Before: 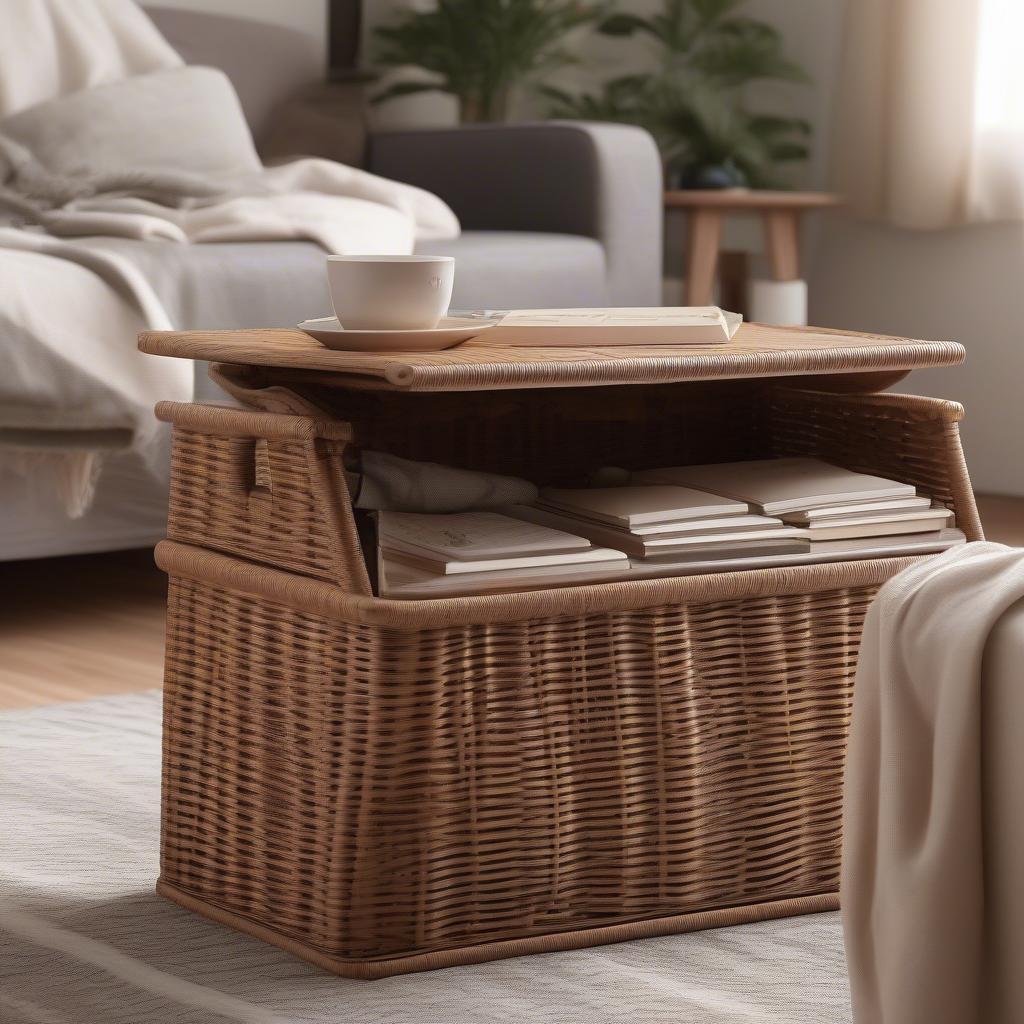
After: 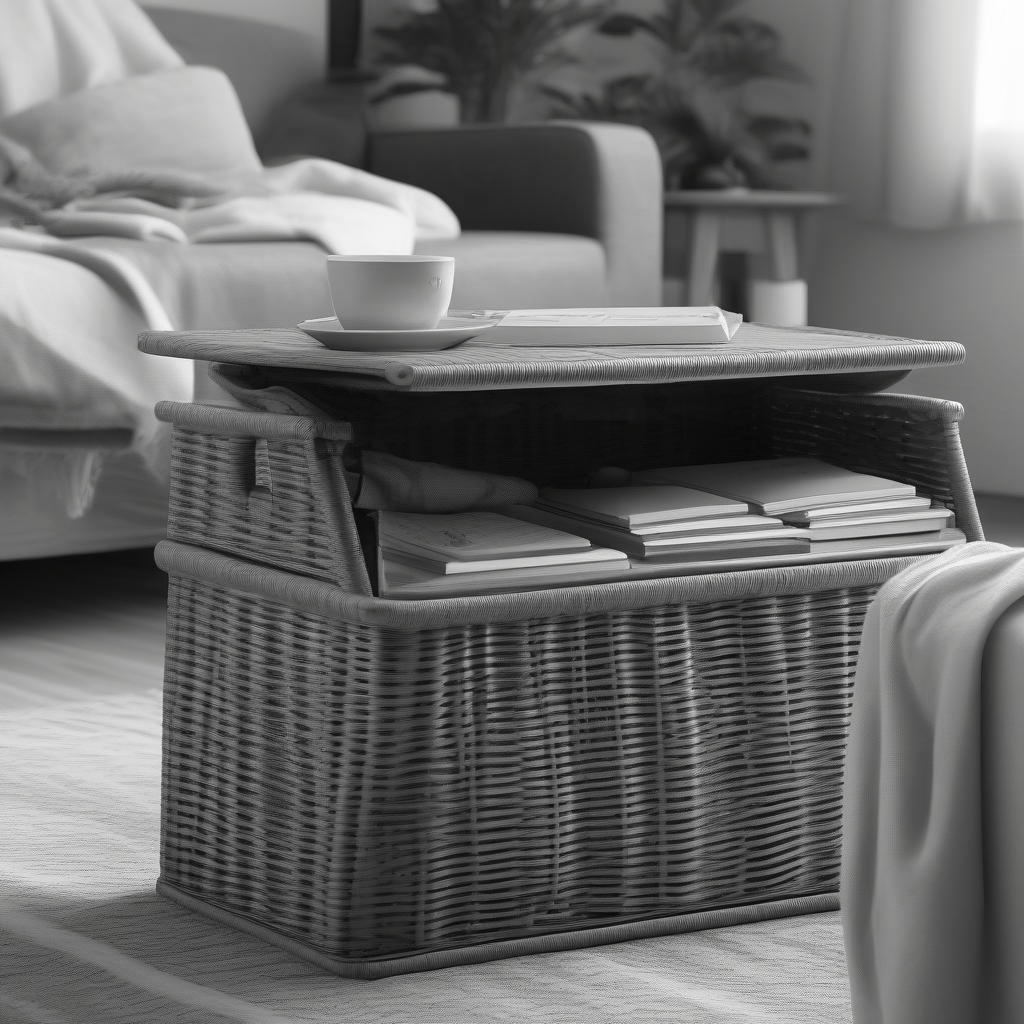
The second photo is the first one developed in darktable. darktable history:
contrast brightness saturation: saturation -0.987
